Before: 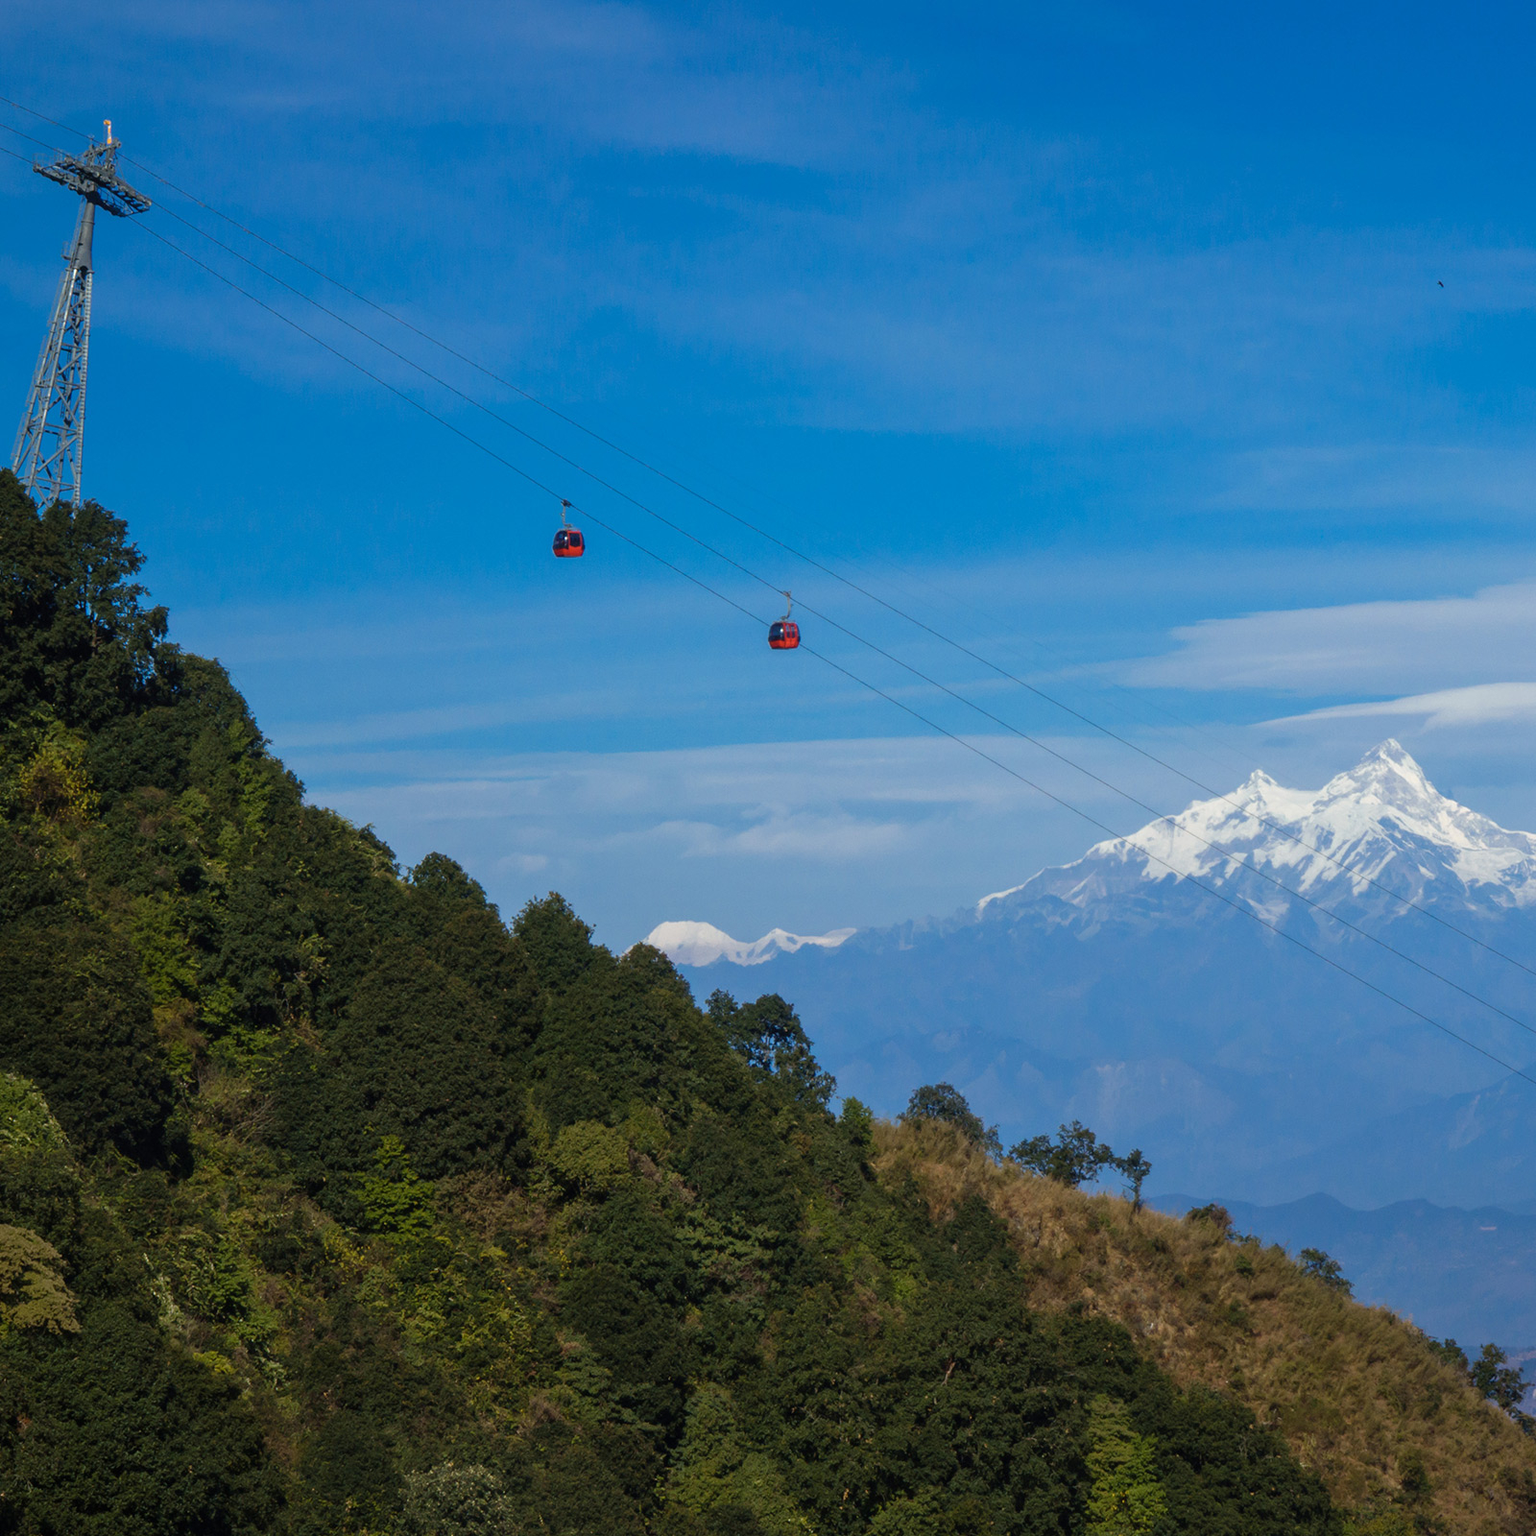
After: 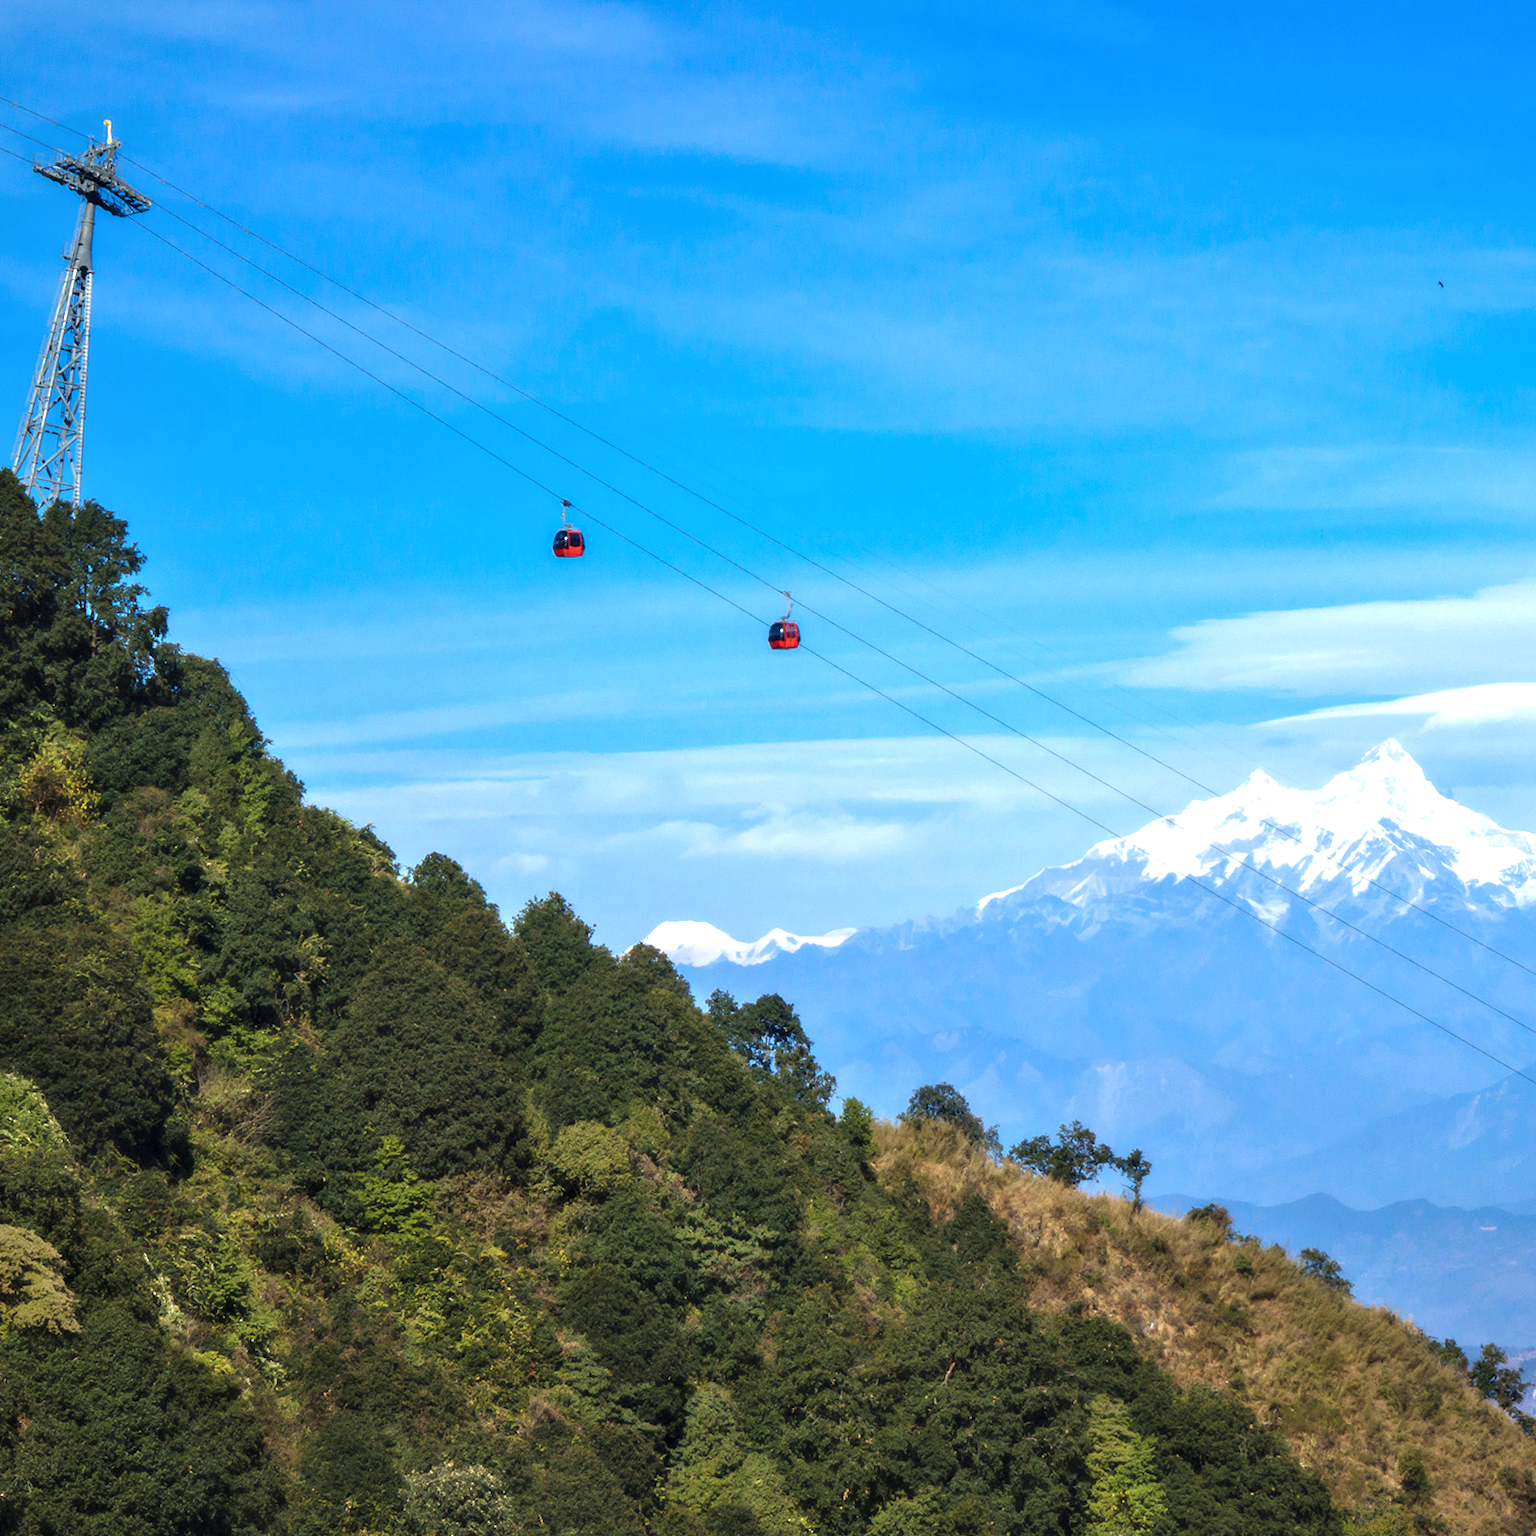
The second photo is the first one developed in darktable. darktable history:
exposure: black level correction -0.002, exposure 1.114 EV, compensate highlight preservation false
contrast equalizer: y [[0.536, 0.565, 0.581, 0.516, 0.52, 0.491], [0.5 ×6], [0.5 ×6], [0 ×6], [0 ×6]]
